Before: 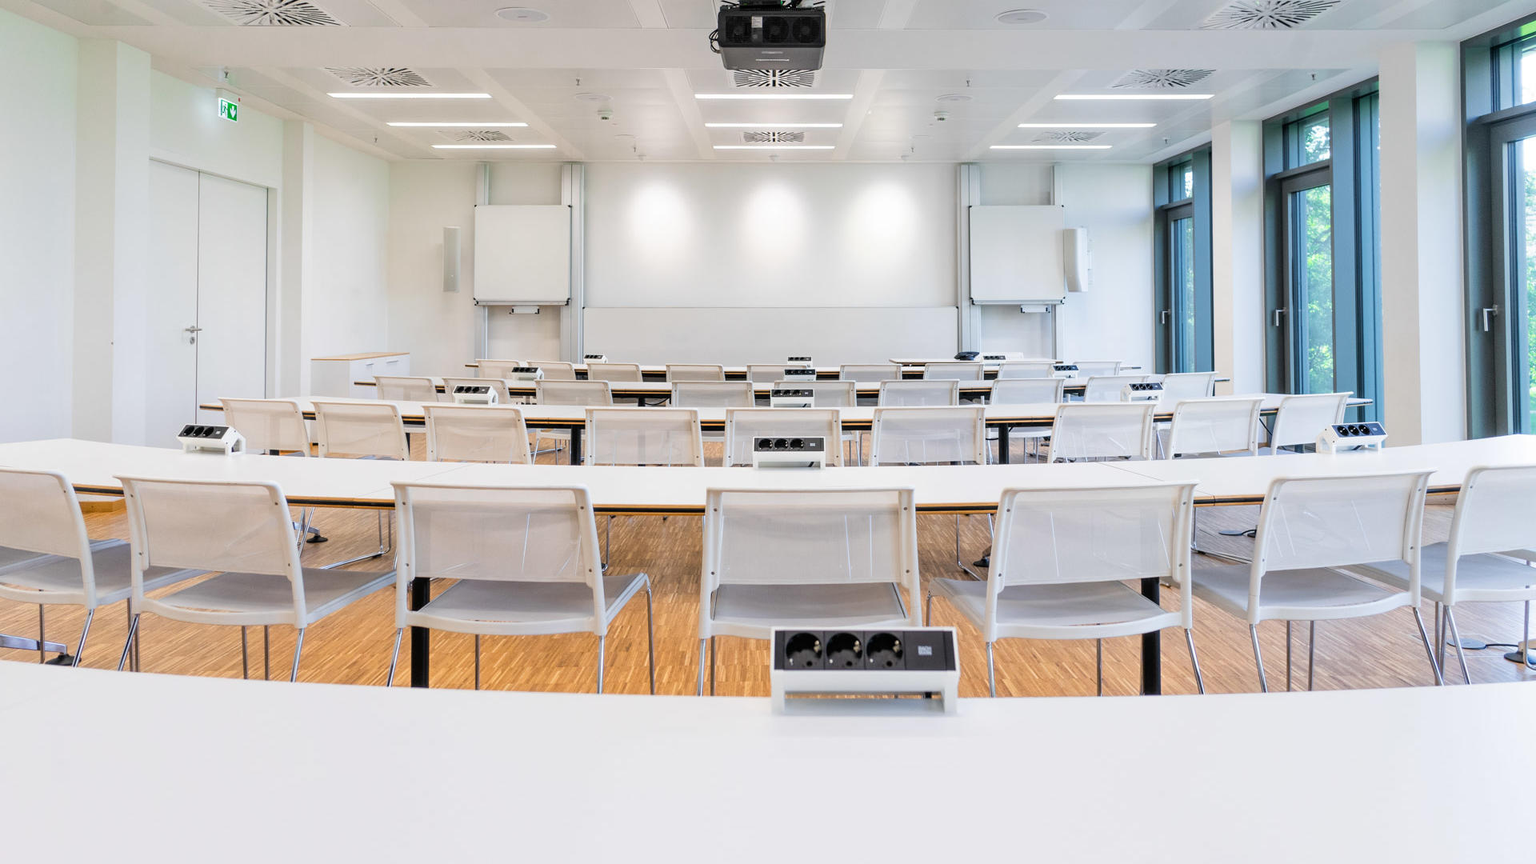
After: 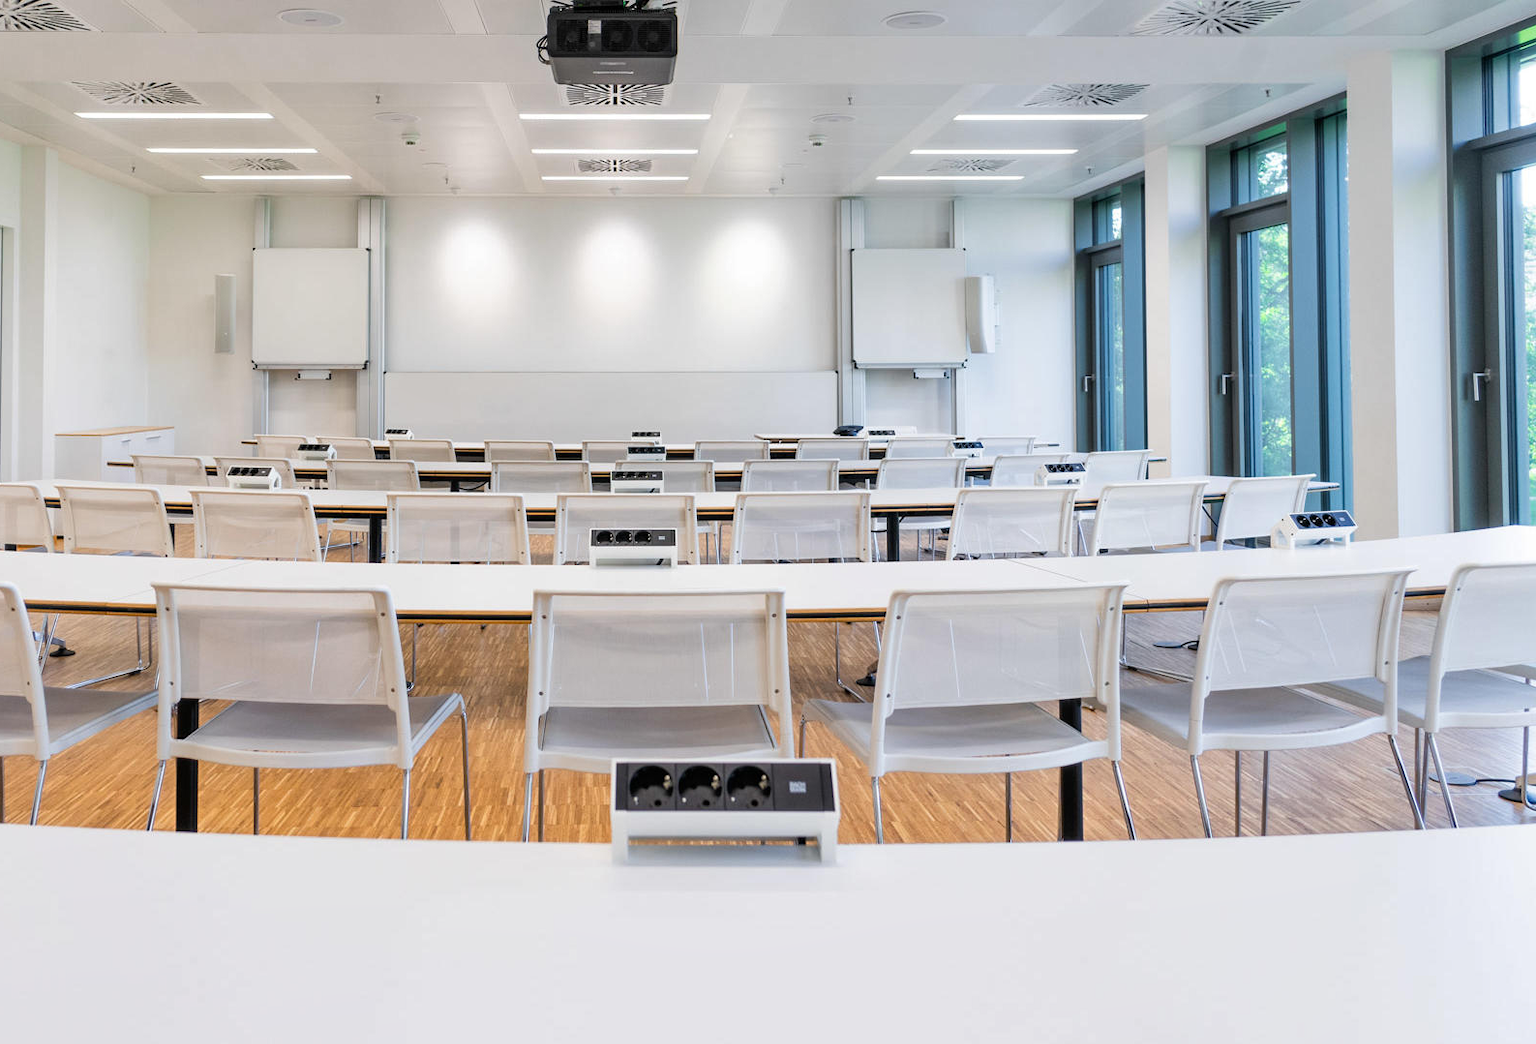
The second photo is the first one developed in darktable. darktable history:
shadows and highlights: shadows 36.71, highlights -26.8, soften with gaussian
crop: left 17.316%, bottom 0.05%
